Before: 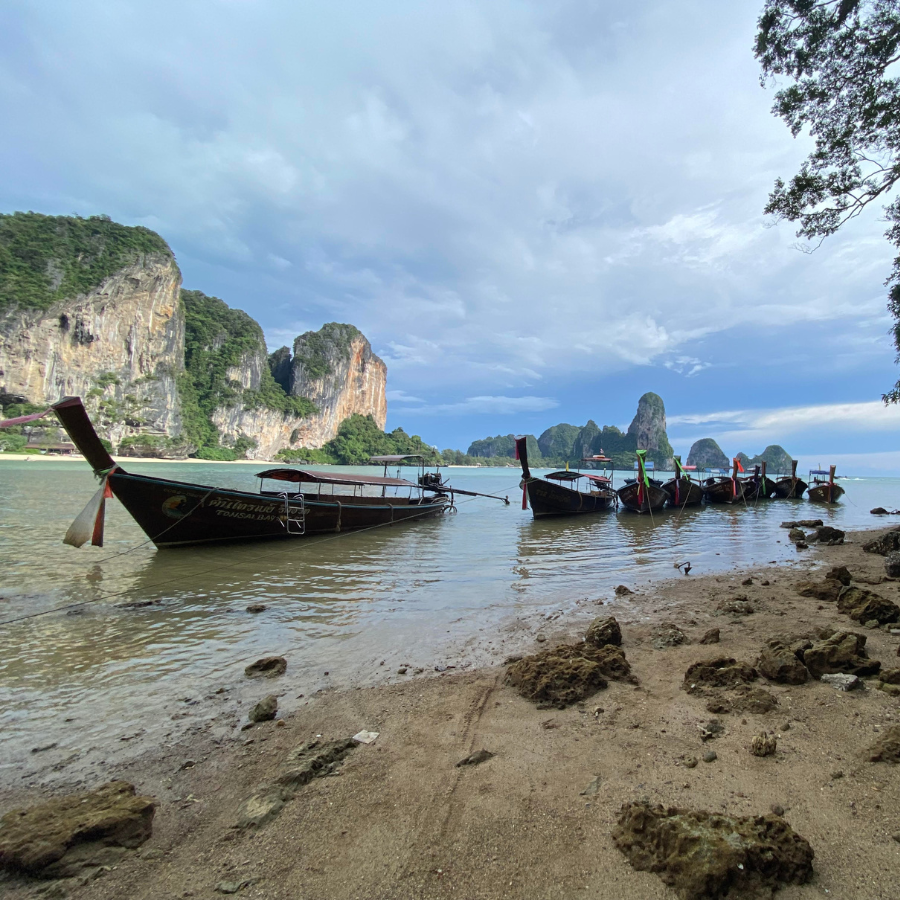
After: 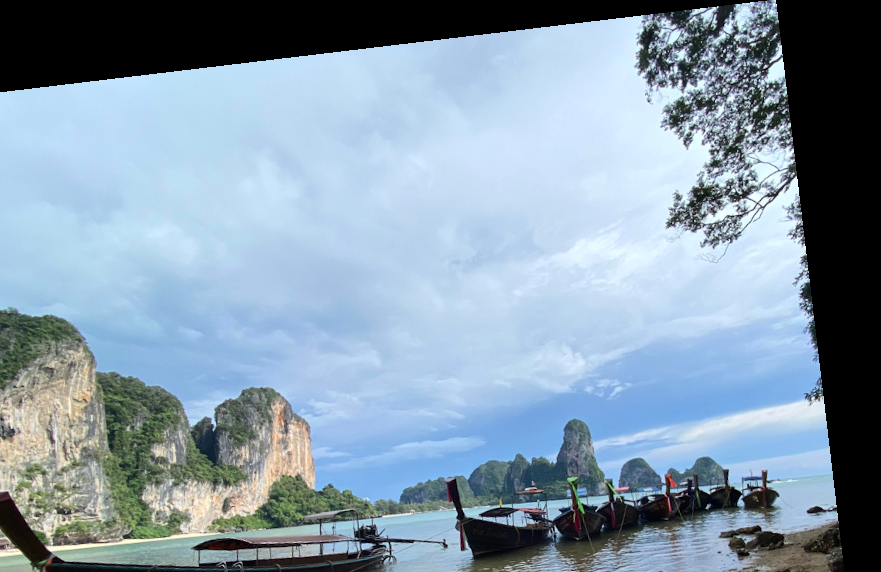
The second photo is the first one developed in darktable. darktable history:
crop and rotate: left 11.812%, bottom 42.776%
contrast brightness saturation: contrast 0.14
rotate and perspective: rotation -6.83°, automatic cropping off
